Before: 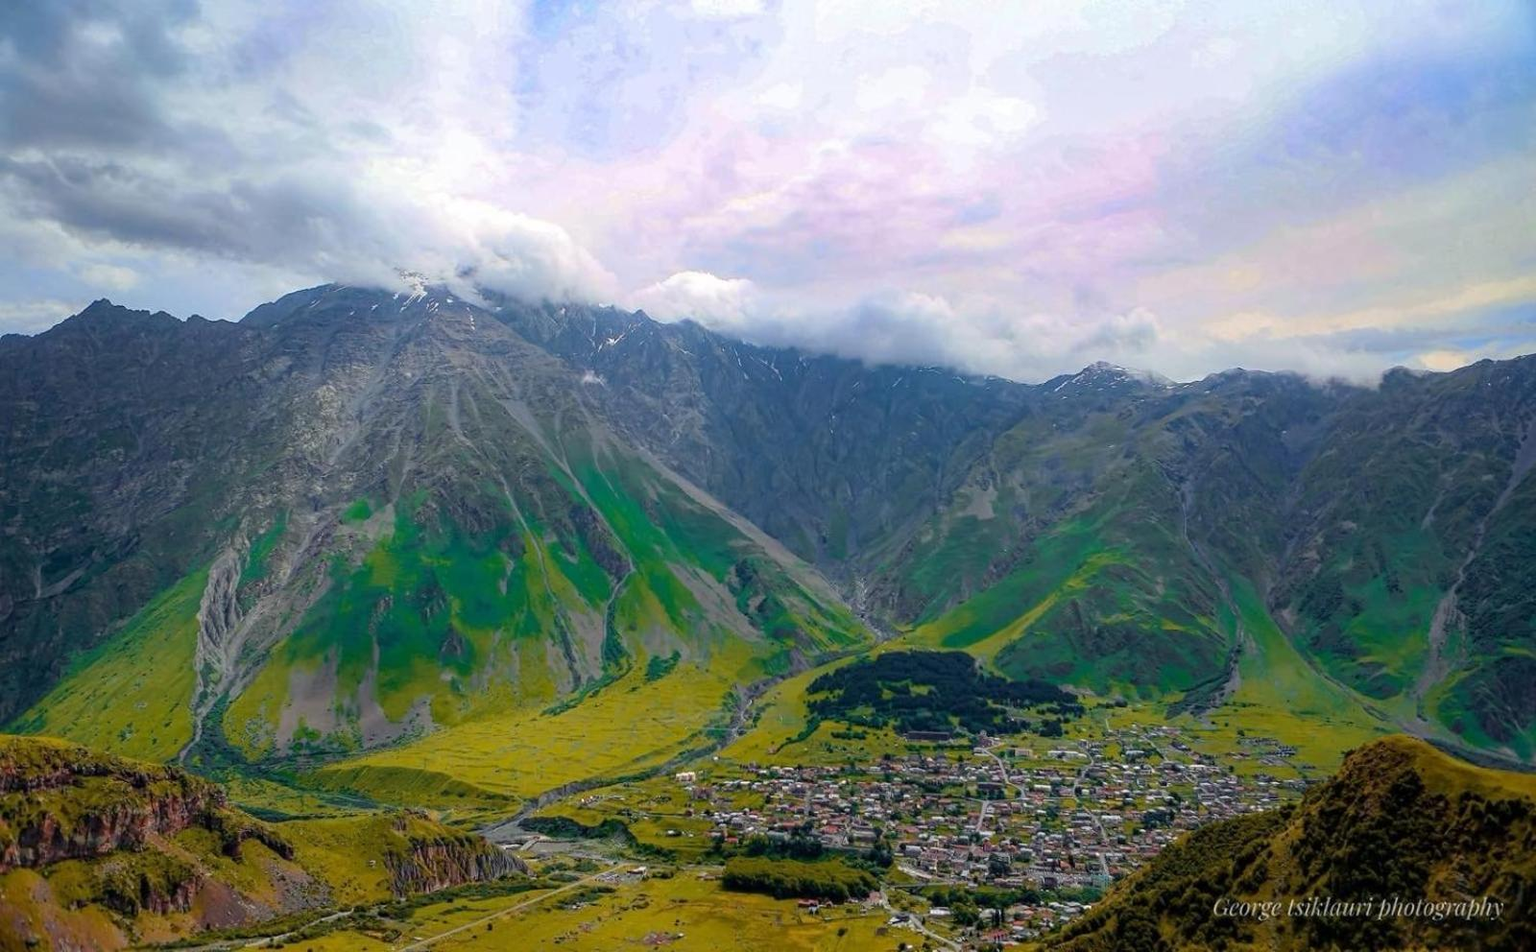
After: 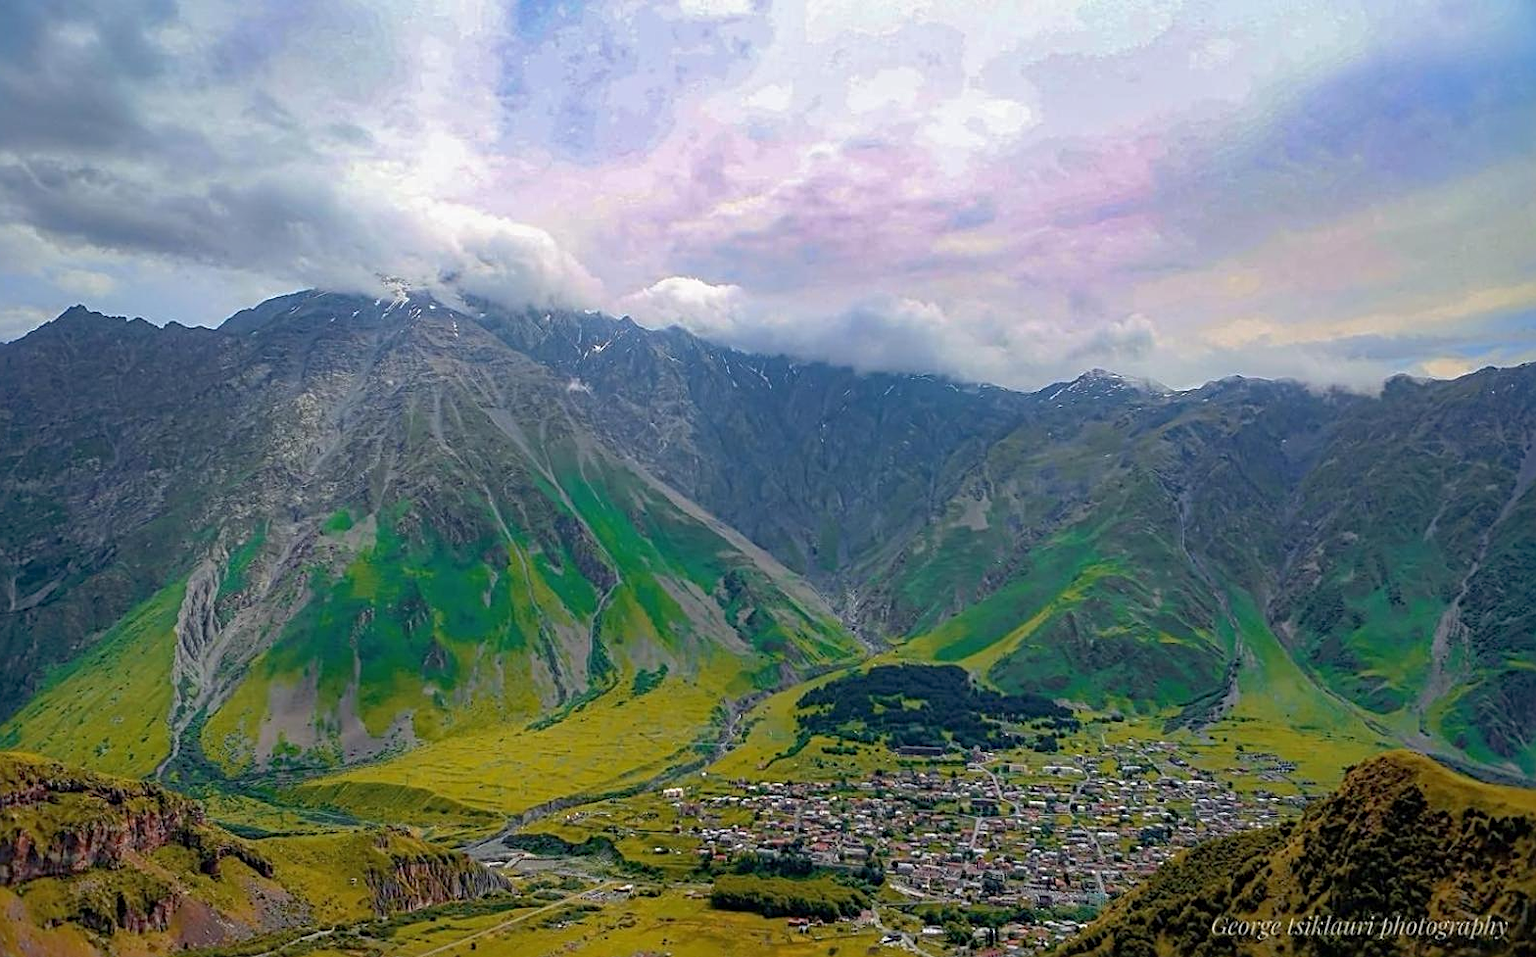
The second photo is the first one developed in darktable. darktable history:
exposure: exposure -0.044 EV, compensate exposure bias true, compensate highlight preservation false
sharpen: radius 2.758
crop: left 1.705%, right 0.266%, bottom 1.448%
shadows and highlights: on, module defaults
